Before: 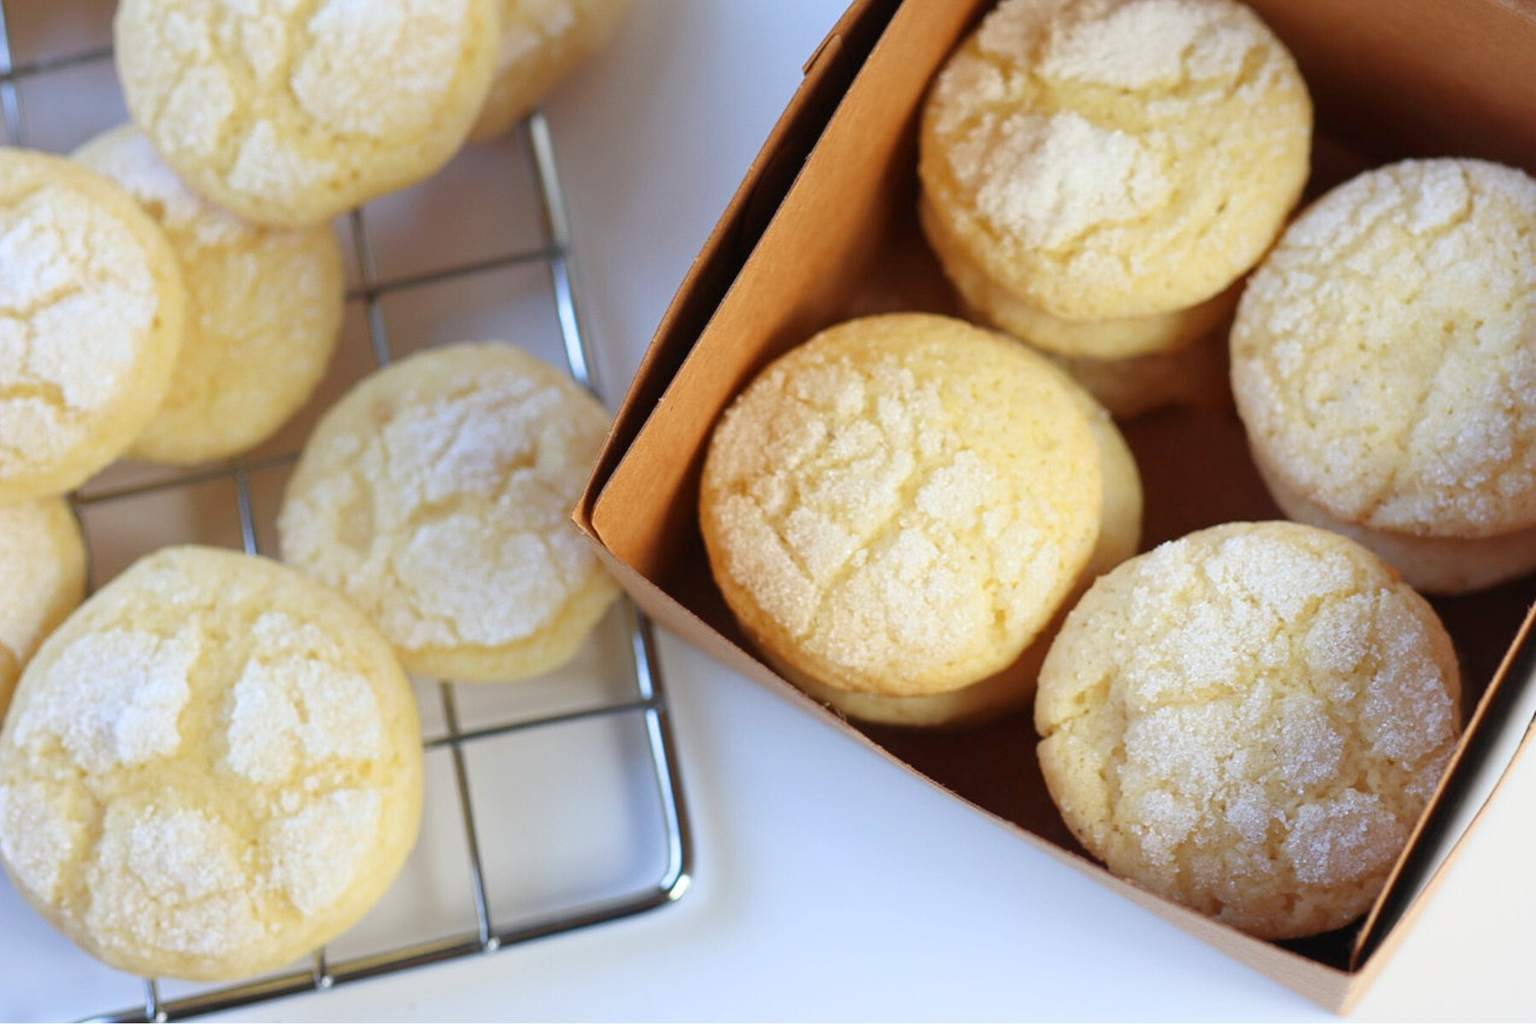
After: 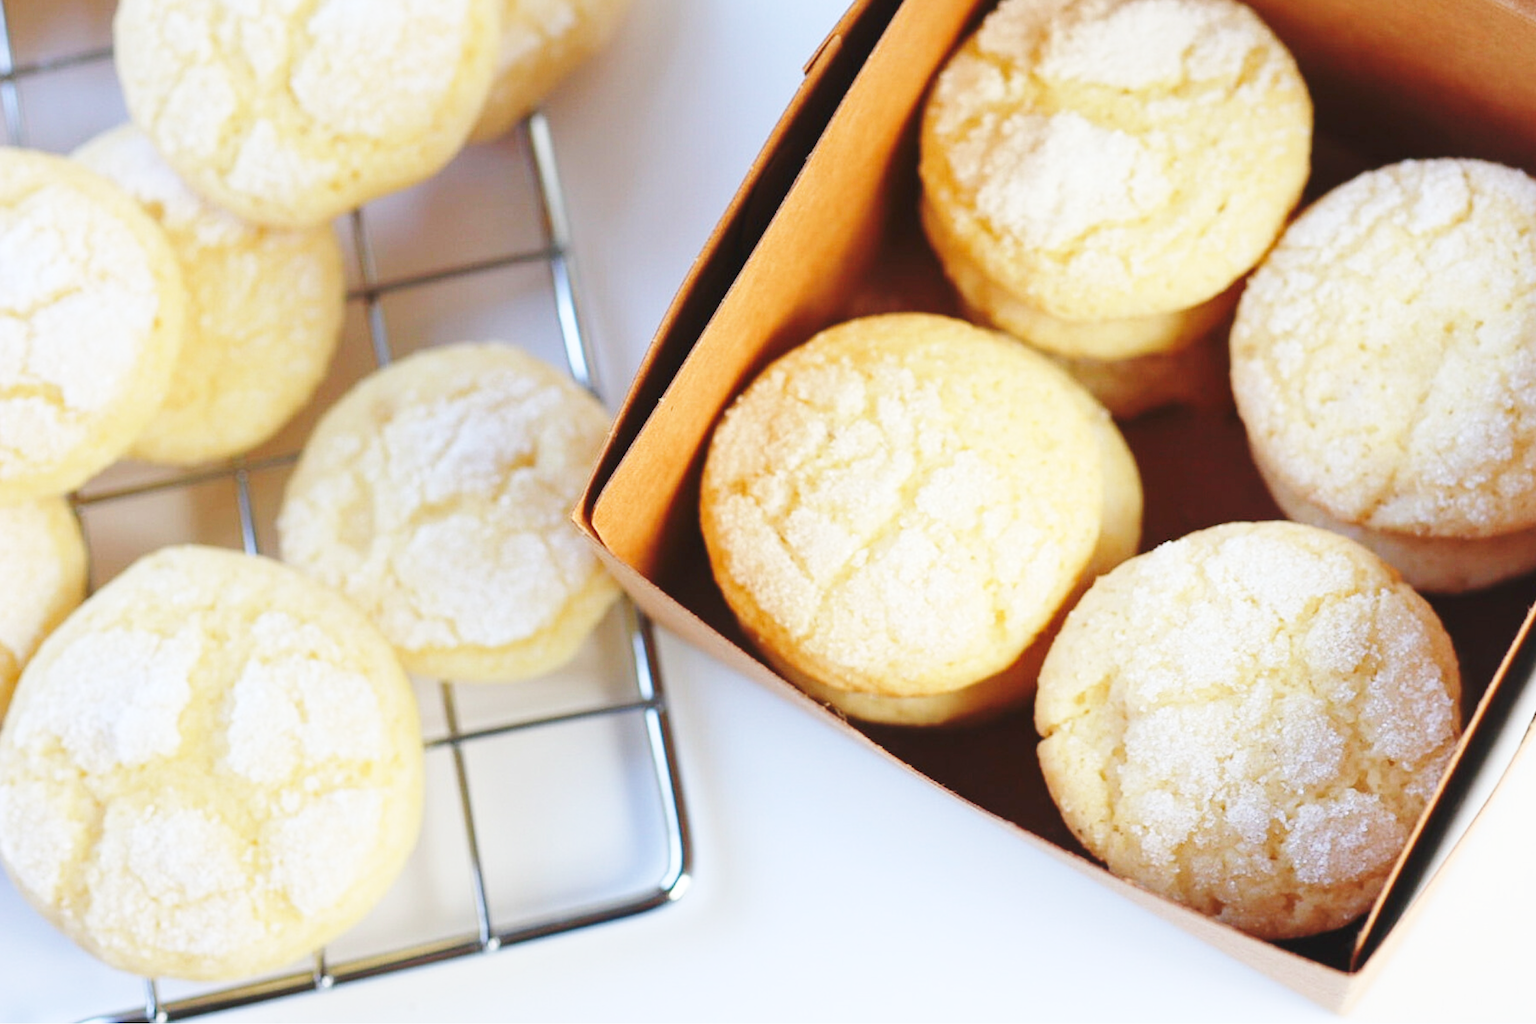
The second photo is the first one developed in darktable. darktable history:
white balance: emerald 1
tone curve: curves: ch0 [(0, 0) (0.003, 0.04) (0.011, 0.053) (0.025, 0.077) (0.044, 0.104) (0.069, 0.127) (0.1, 0.15) (0.136, 0.177) (0.177, 0.215) (0.224, 0.254) (0.277, 0.3) (0.335, 0.355) (0.399, 0.41) (0.468, 0.477) (0.543, 0.554) (0.623, 0.636) (0.709, 0.72) (0.801, 0.804) (0.898, 0.892) (1, 1)], preserve colors none
base curve: curves: ch0 [(0, 0) (0.028, 0.03) (0.121, 0.232) (0.46, 0.748) (0.859, 0.968) (1, 1)], preserve colors none
